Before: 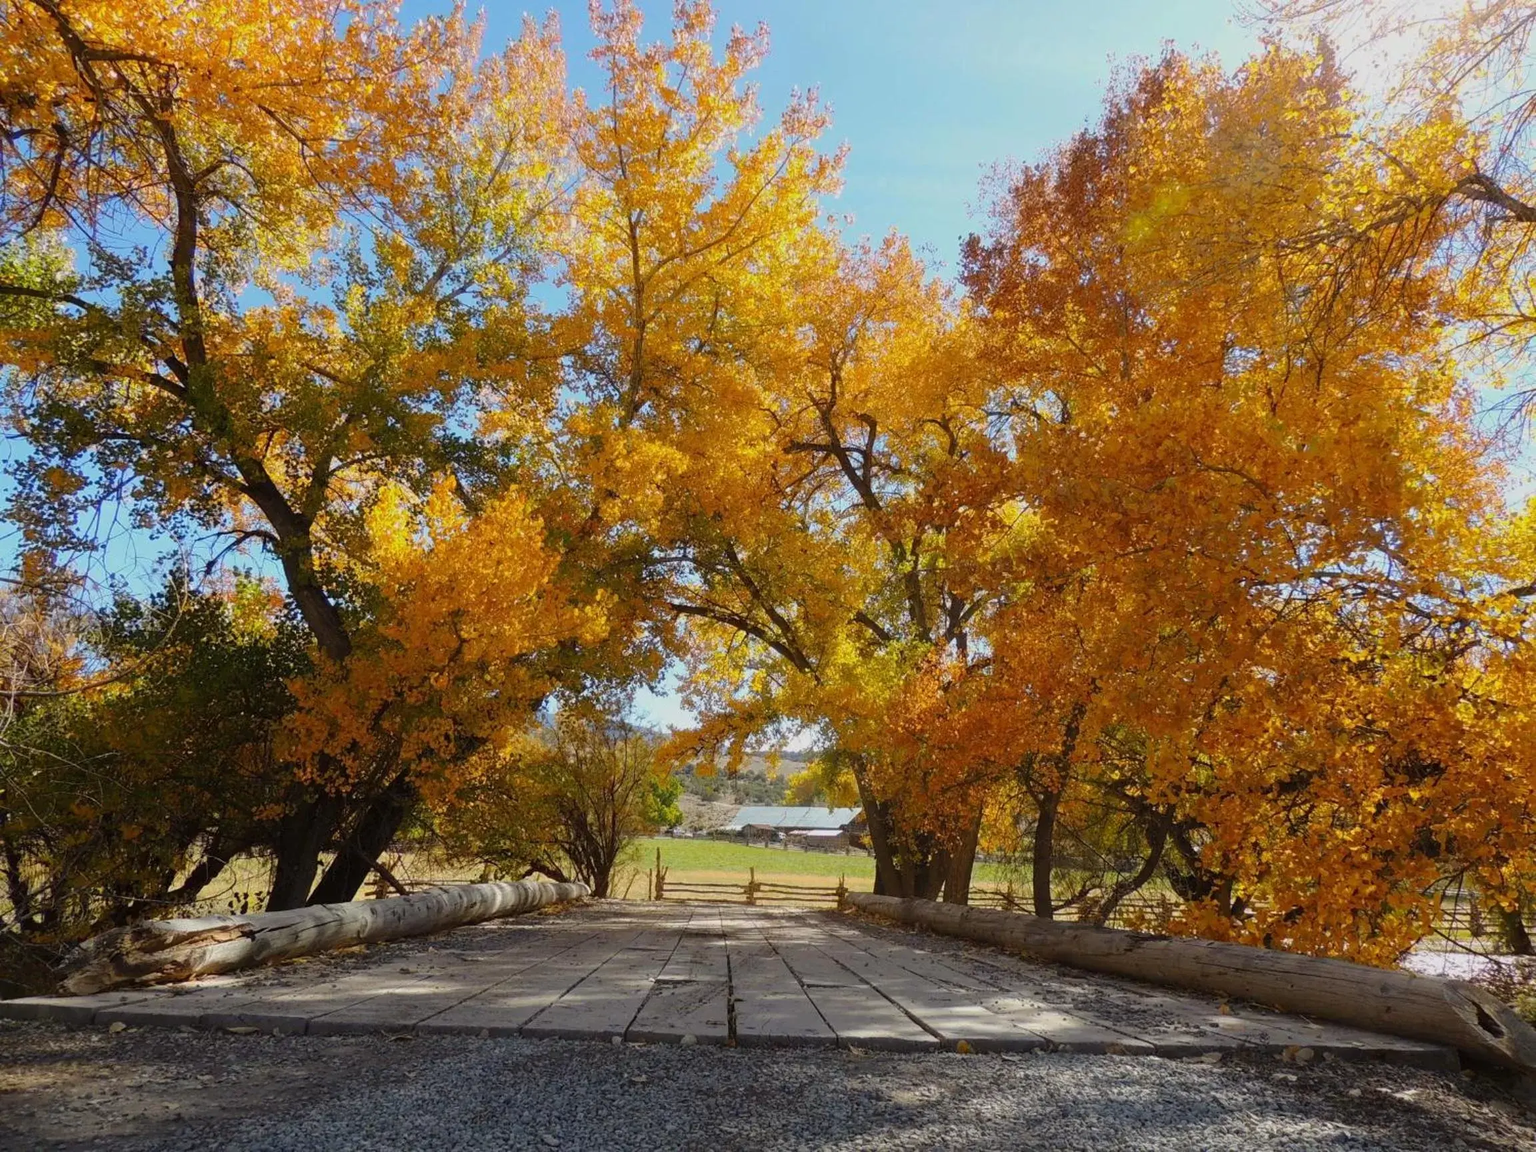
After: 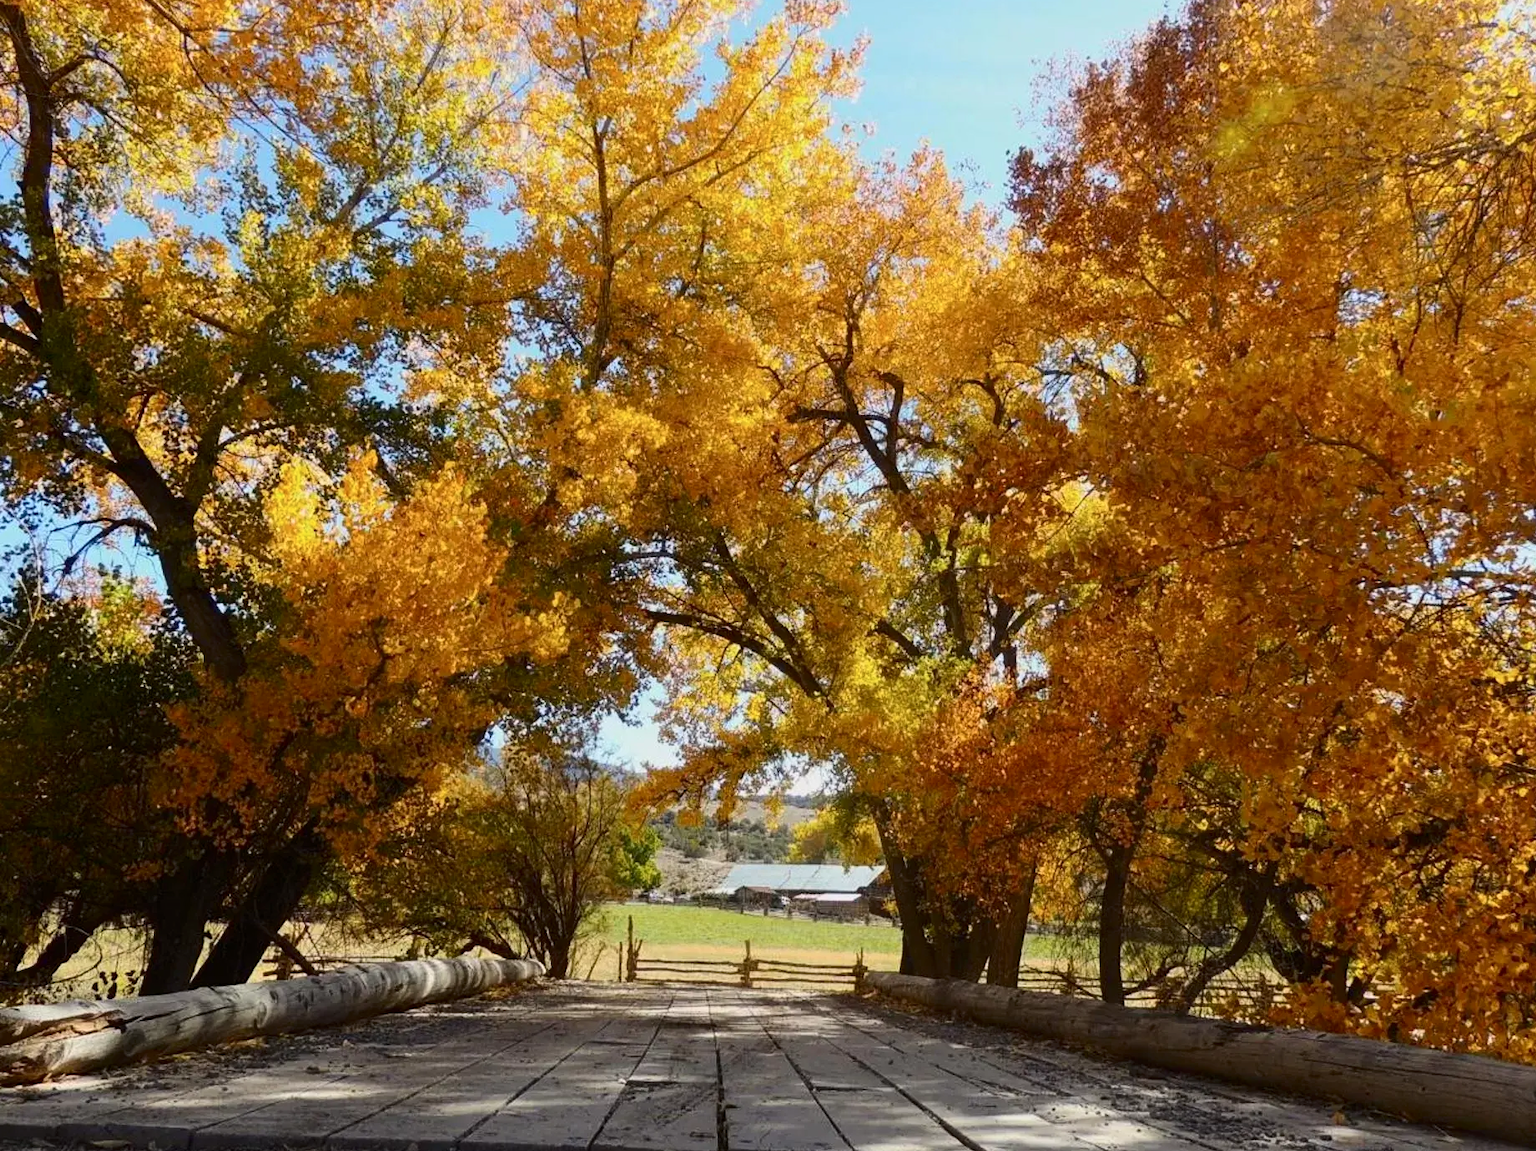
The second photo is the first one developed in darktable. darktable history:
contrast brightness saturation: contrast 0.22
crop and rotate: left 10.071%, top 10.071%, right 10.02%, bottom 10.02%
